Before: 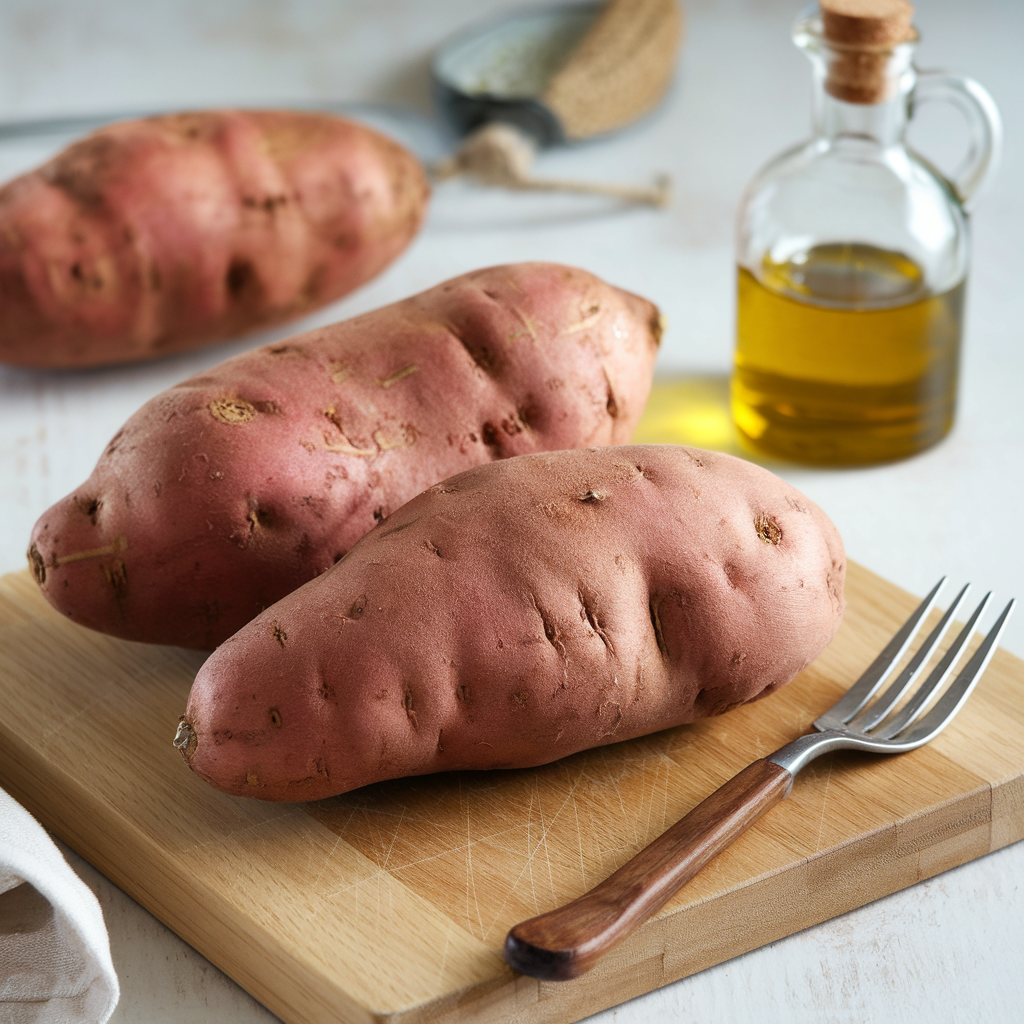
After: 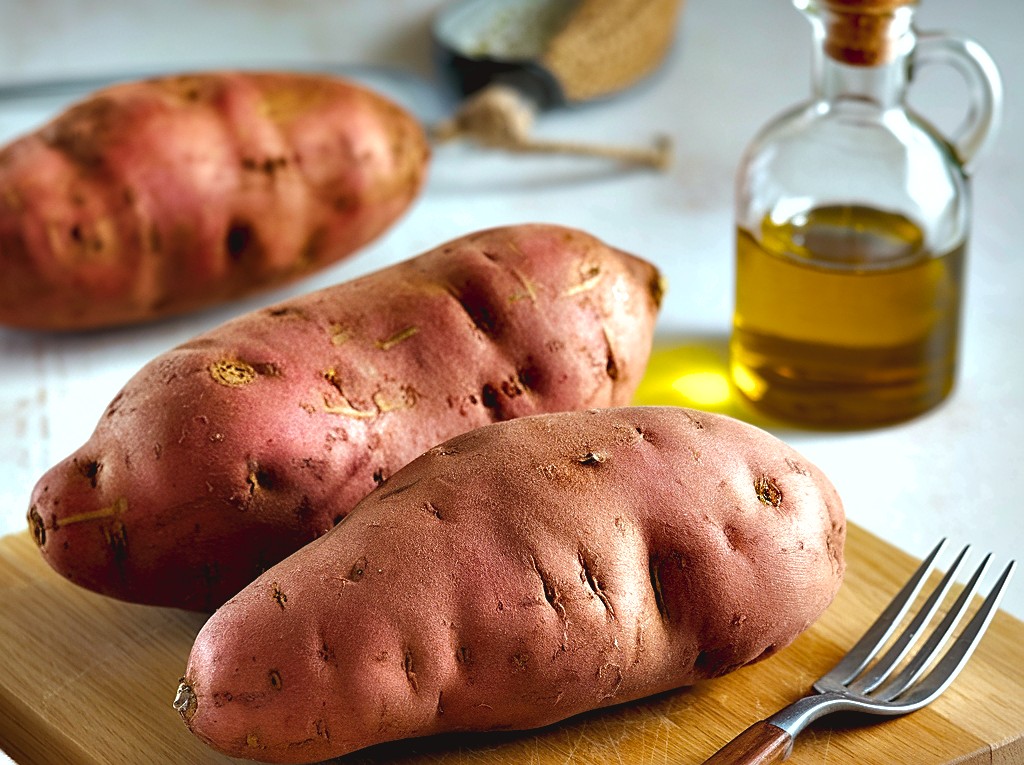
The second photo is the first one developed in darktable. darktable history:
contrast equalizer: octaves 7, y [[0.6 ×6], [0.55 ×6], [0 ×6], [0 ×6], [0 ×6]]
shadows and highlights: on, module defaults
color balance rgb: power › luminance -3.703%, power › chroma 0.584%, power › hue 42.92°, global offset › luminance 0.497%, global offset › hue 55.83°, white fulcrum 0.068 EV, linear chroma grading › global chroma 15.003%, perceptual saturation grading › global saturation 10.259%, global vibrance 20%
crop: top 3.794%, bottom 21.492%
sharpen: on, module defaults
contrast brightness saturation: contrast 0.009, saturation -0.055
